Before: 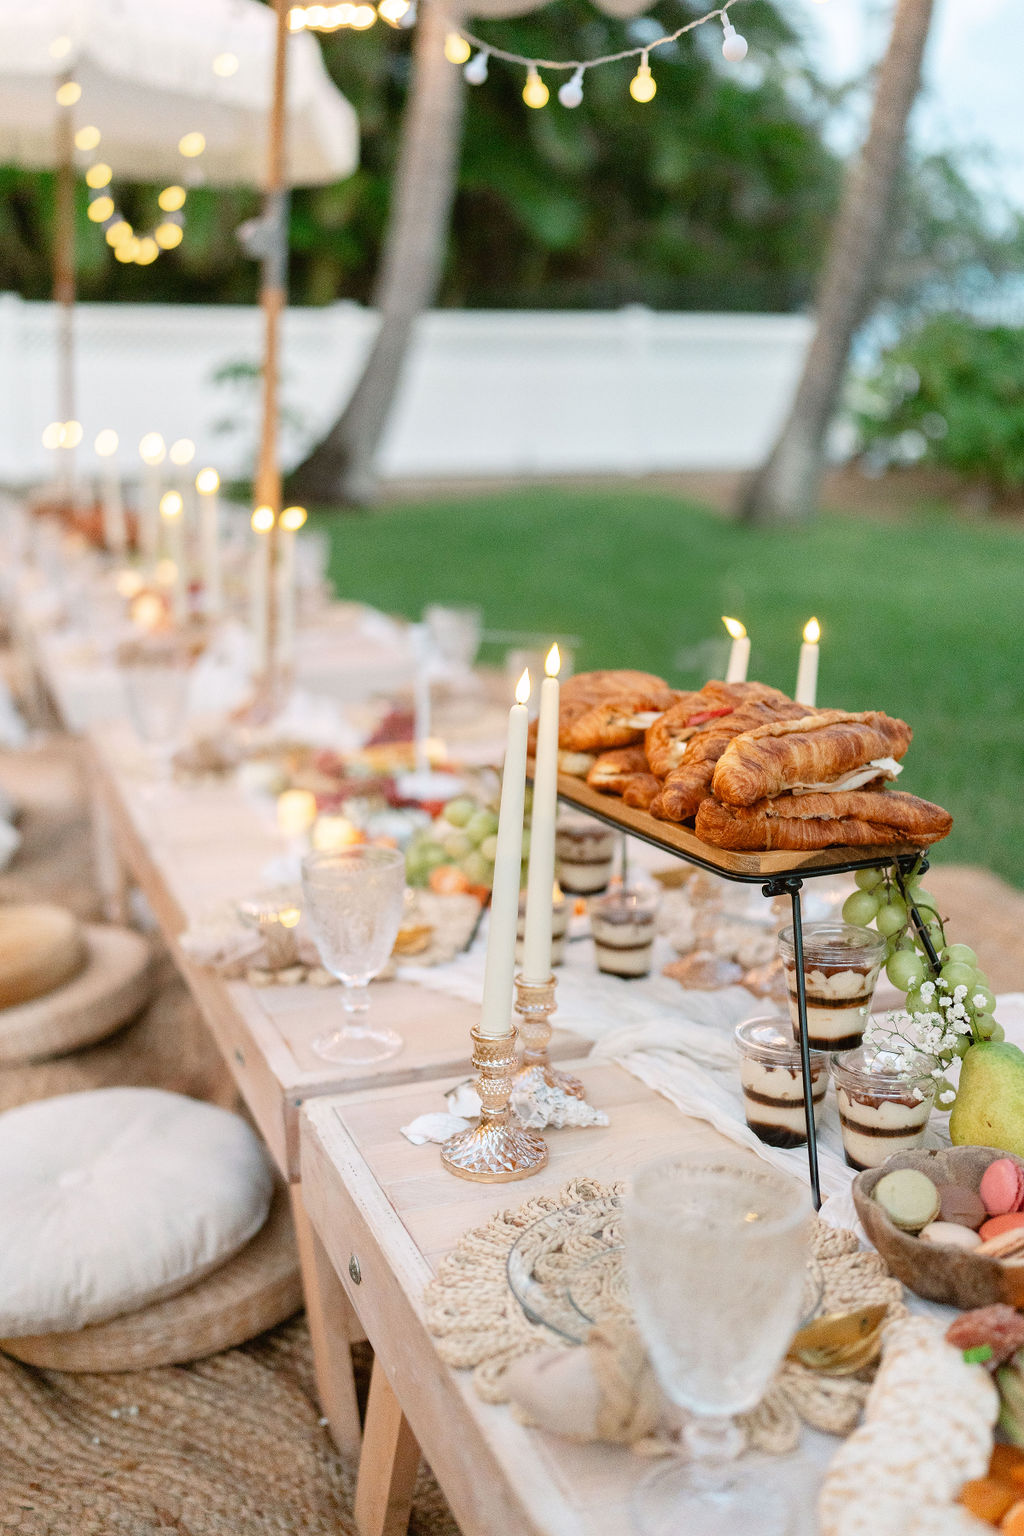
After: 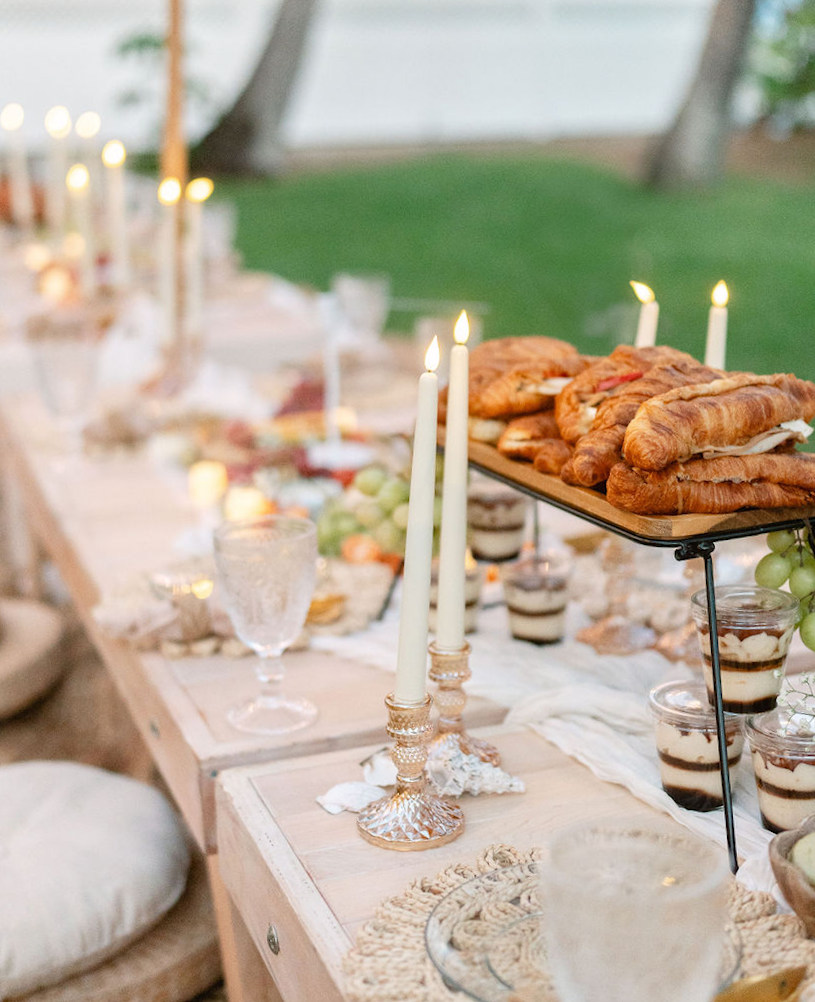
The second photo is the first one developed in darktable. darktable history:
crop and rotate: angle -3.37°, left 9.79%, top 20.73%, right 12.42%, bottom 11.82%
rotate and perspective: rotation -4.25°, automatic cropping off
